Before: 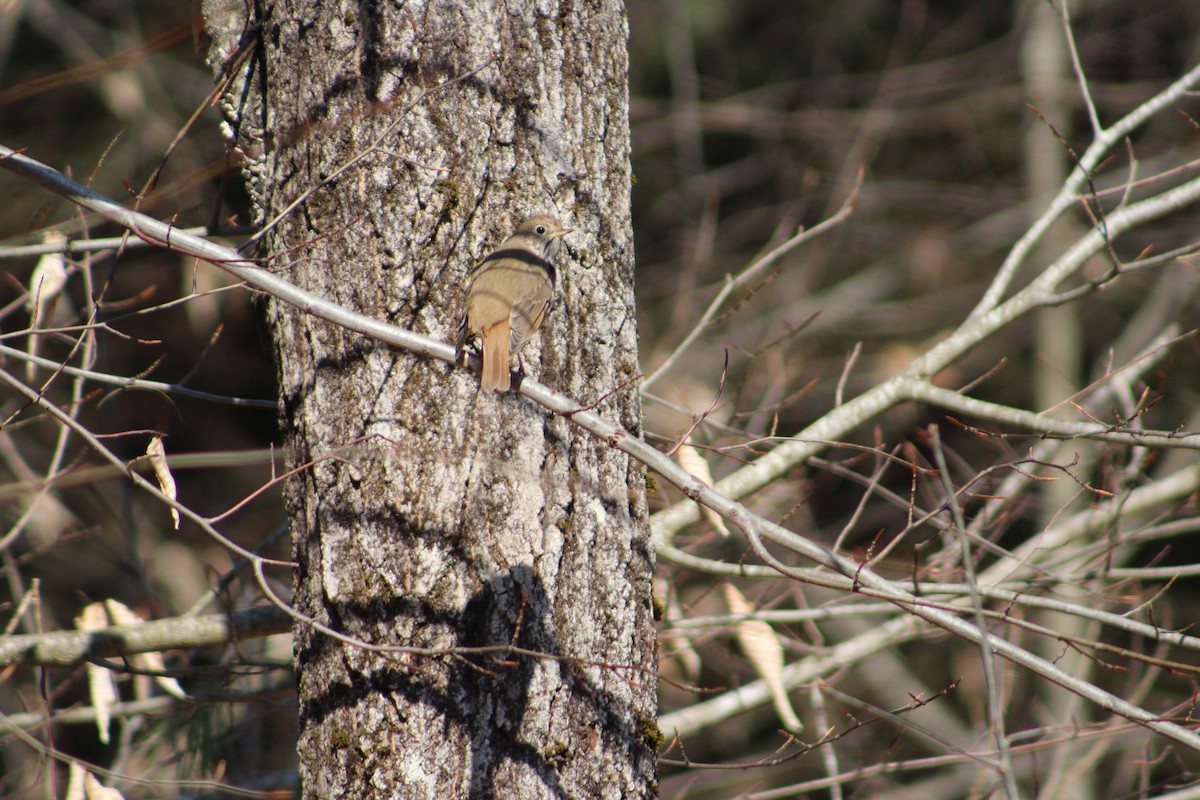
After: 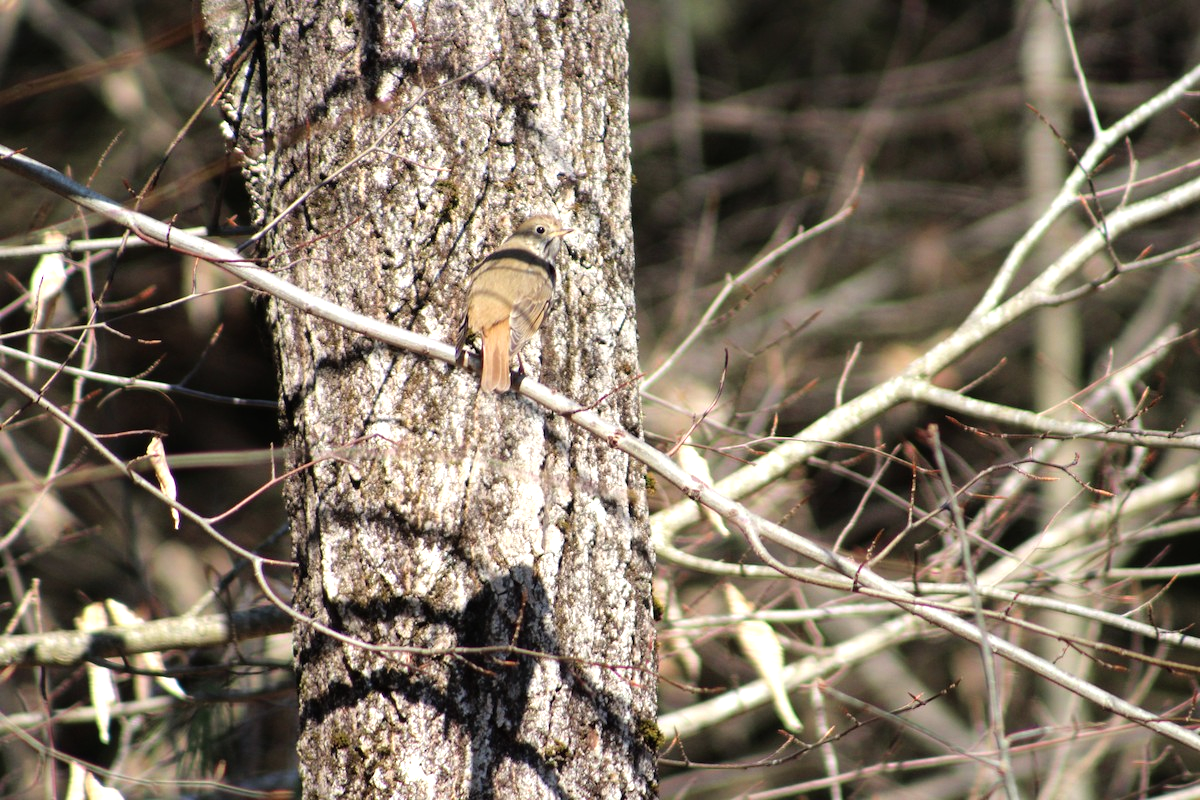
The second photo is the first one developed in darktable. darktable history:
tone equalizer: -8 EV -0.726 EV, -7 EV -0.689 EV, -6 EV -0.615 EV, -5 EV -0.416 EV, -3 EV 0.366 EV, -2 EV 0.6 EV, -1 EV 0.699 EV, +0 EV 0.763 EV
